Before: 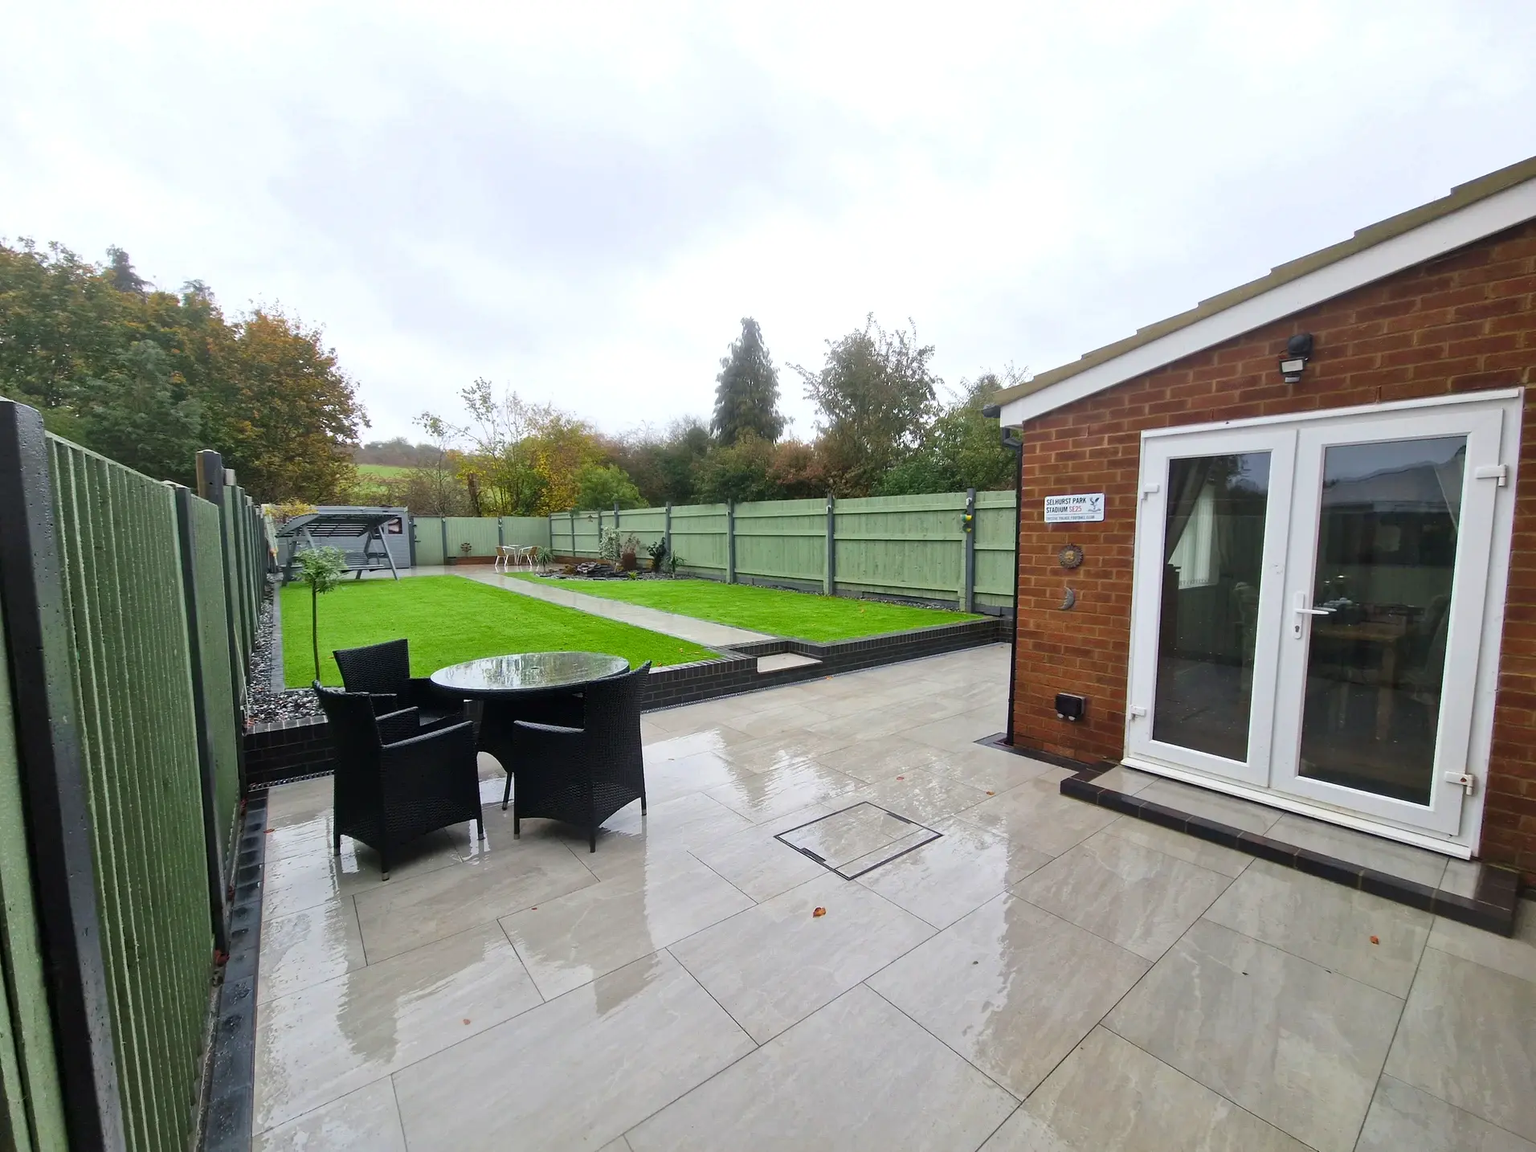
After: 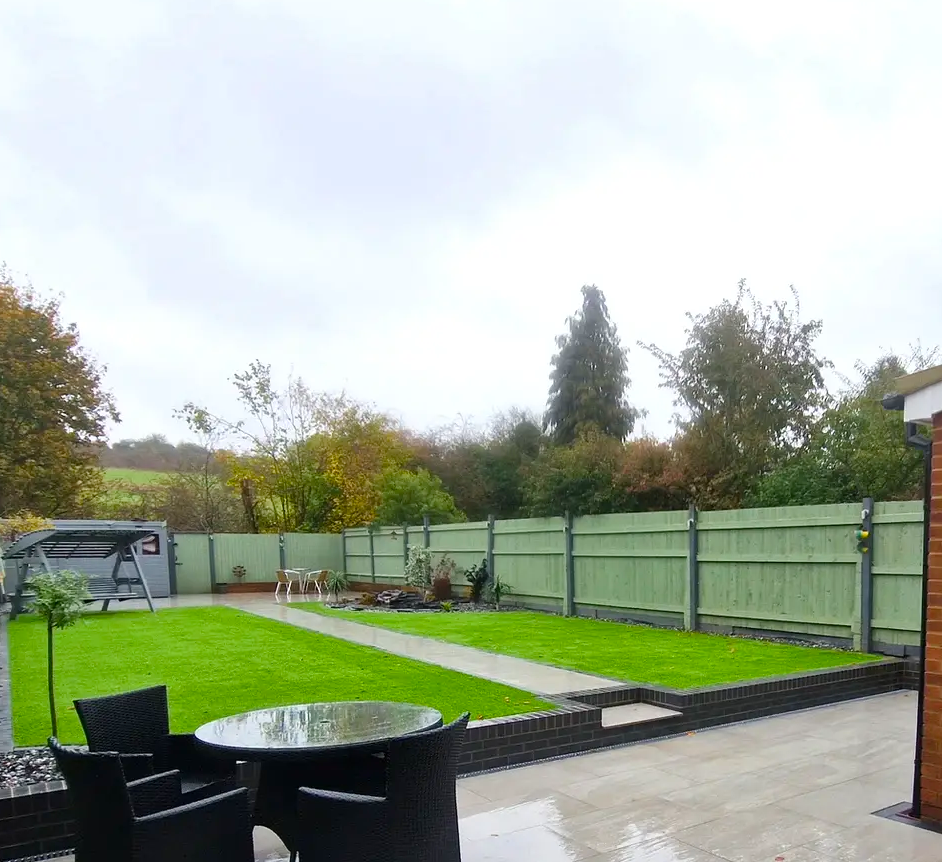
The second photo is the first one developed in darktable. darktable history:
color balance rgb: linear chroma grading › shadows 19.44%, linear chroma grading › highlights 3.42%, linear chroma grading › mid-tones 10.16%
crop: left 17.835%, top 7.675%, right 32.881%, bottom 32.213%
